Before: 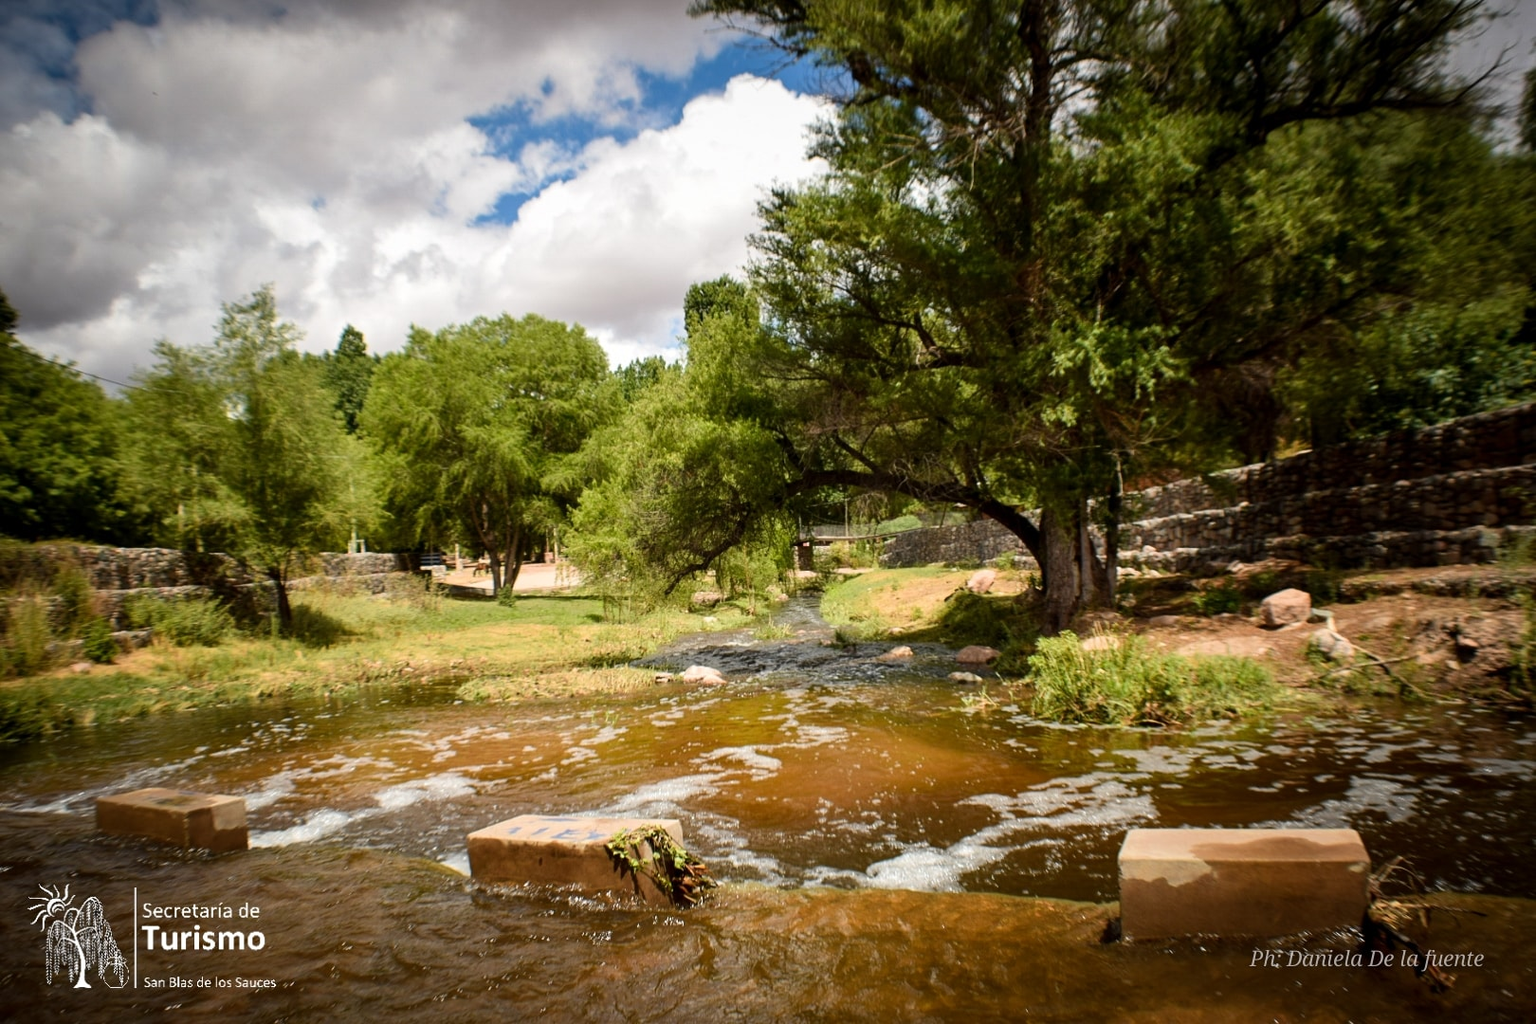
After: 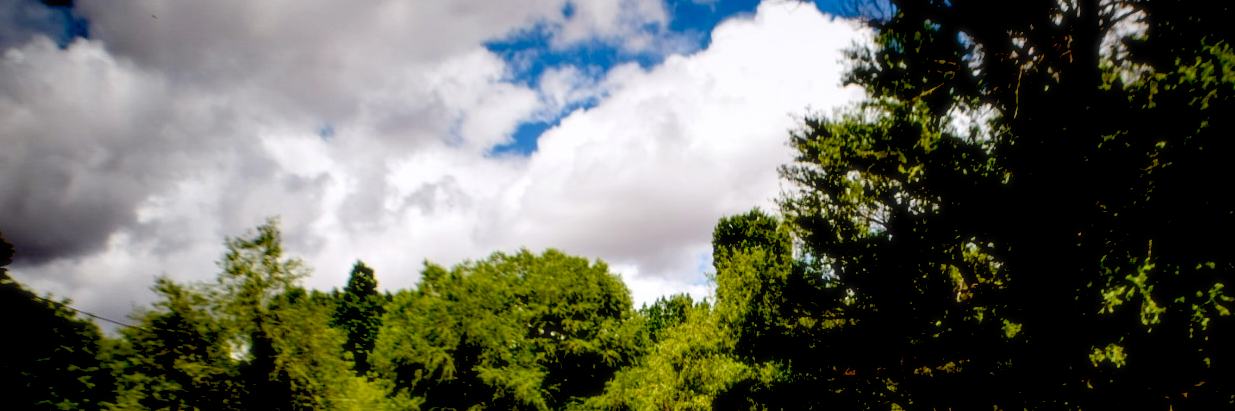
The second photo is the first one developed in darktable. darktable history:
exposure: black level correction 0.1, exposure -0.092 EV, compensate highlight preservation false
crop: left 0.579%, top 7.627%, right 23.167%, bottom 54.275%
levels: mode automatic, black 0.023%, white 99.97%, levels [0.062, 0.494, 0.925]
soften: size 10%, saturation 50%, brightness 0.2 EV, mix 10%
white balance: red 1.004, blue 1.024
